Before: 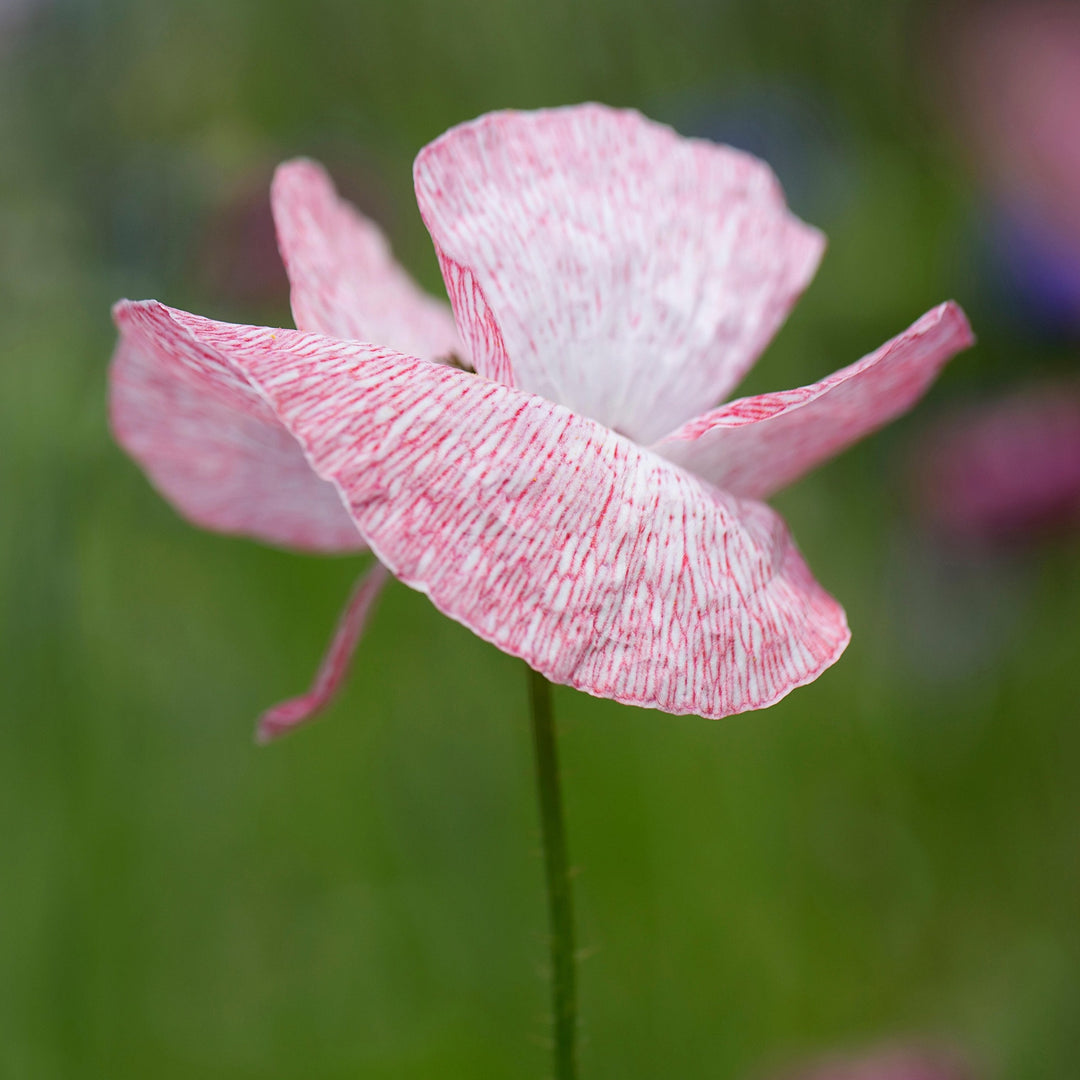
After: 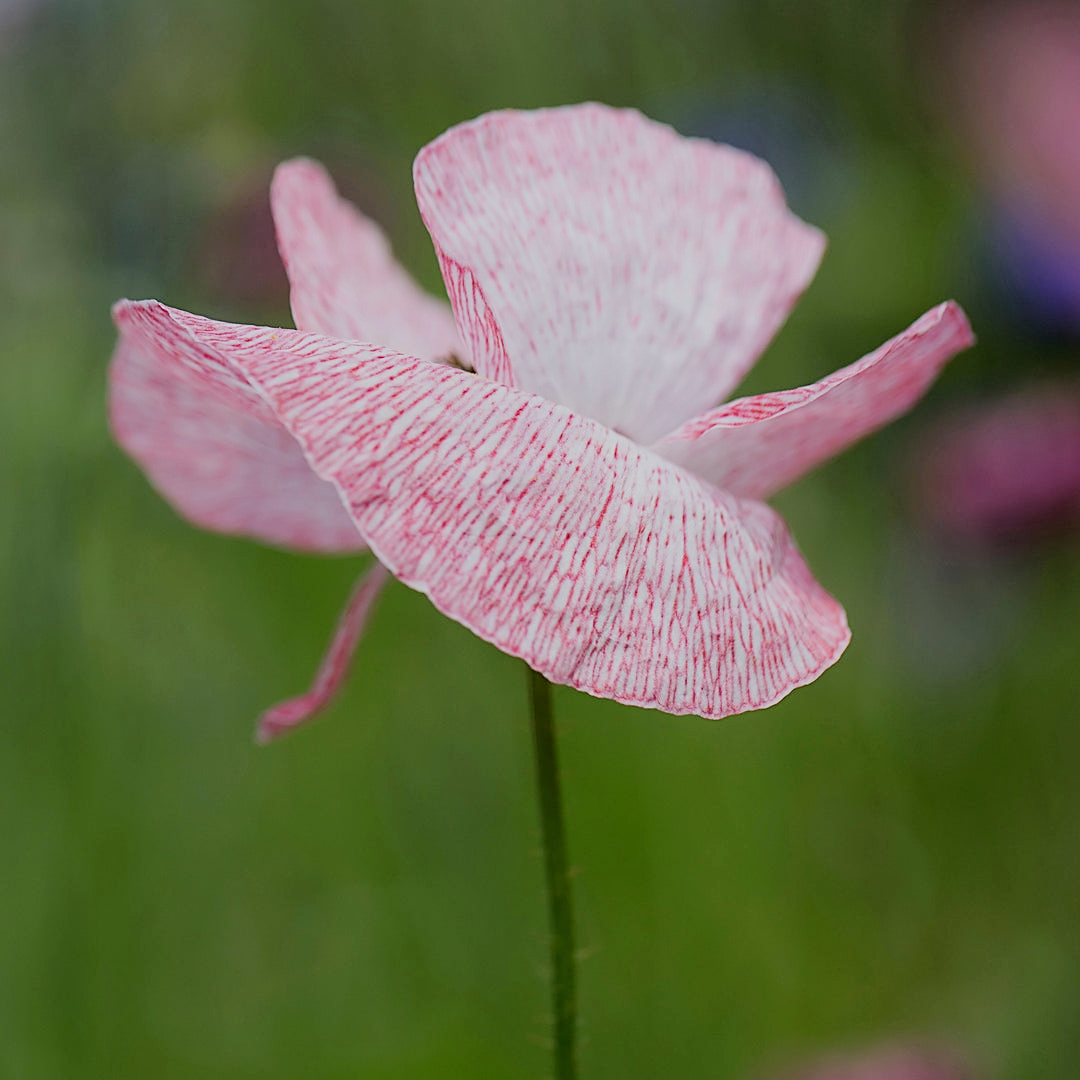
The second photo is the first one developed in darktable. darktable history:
filmic rgb: black relative exposure -7.65 EV, white relative exposure 4.56 EV, hardness 3.61
sharpen: on, module defaults
